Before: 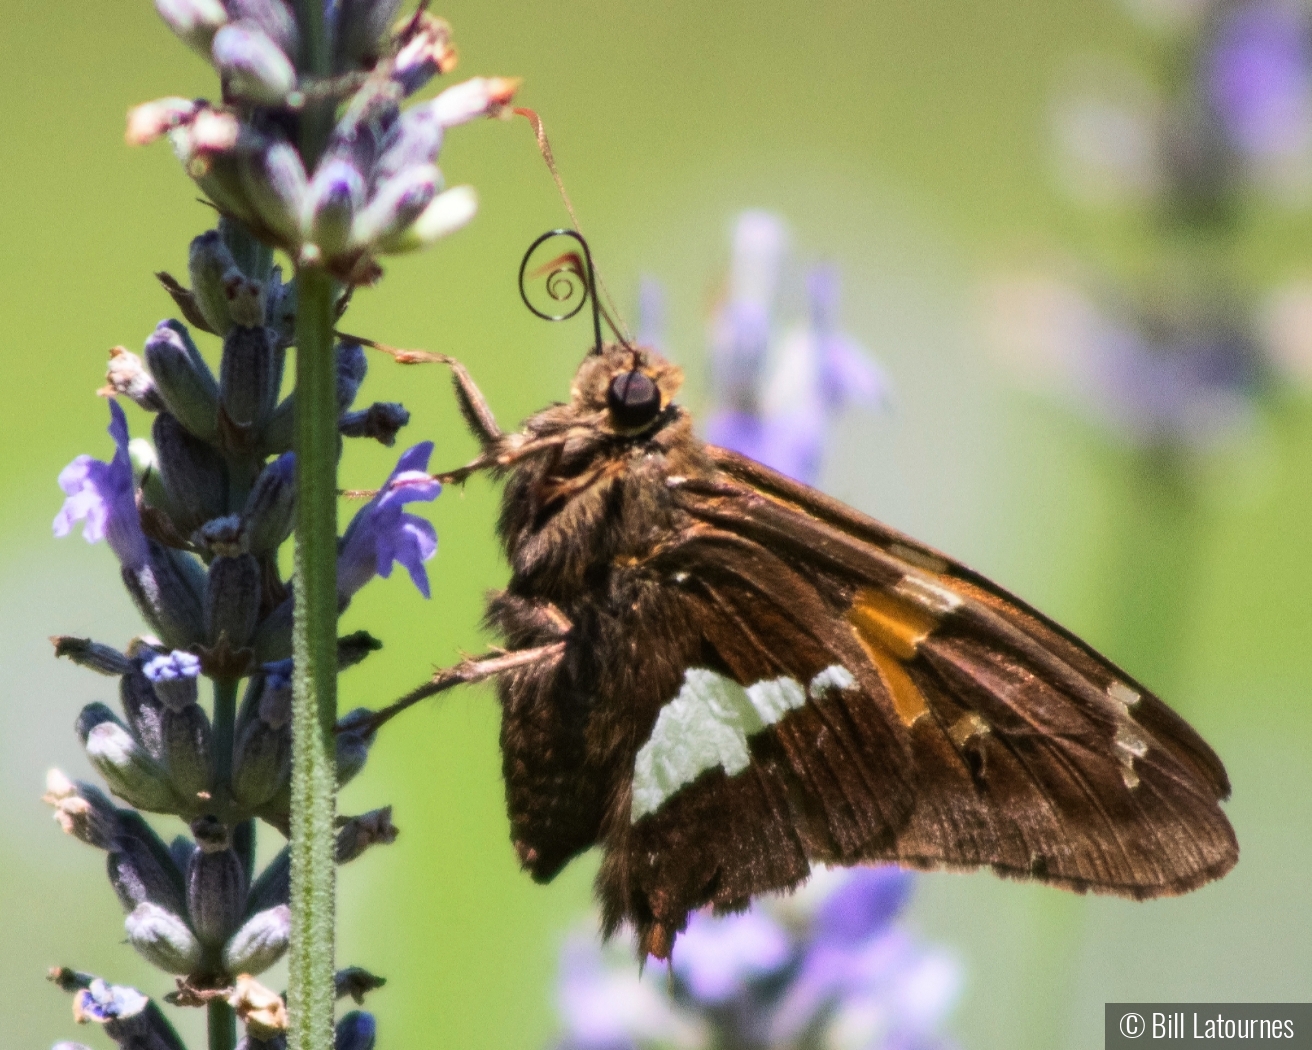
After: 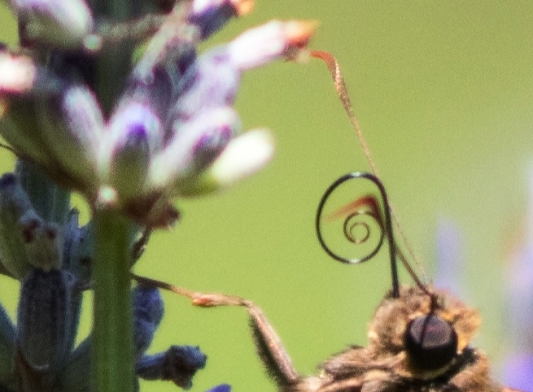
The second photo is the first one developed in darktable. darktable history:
crop: left 15.513%, top 5.453%, right 43.805%, bottom 57.183%
